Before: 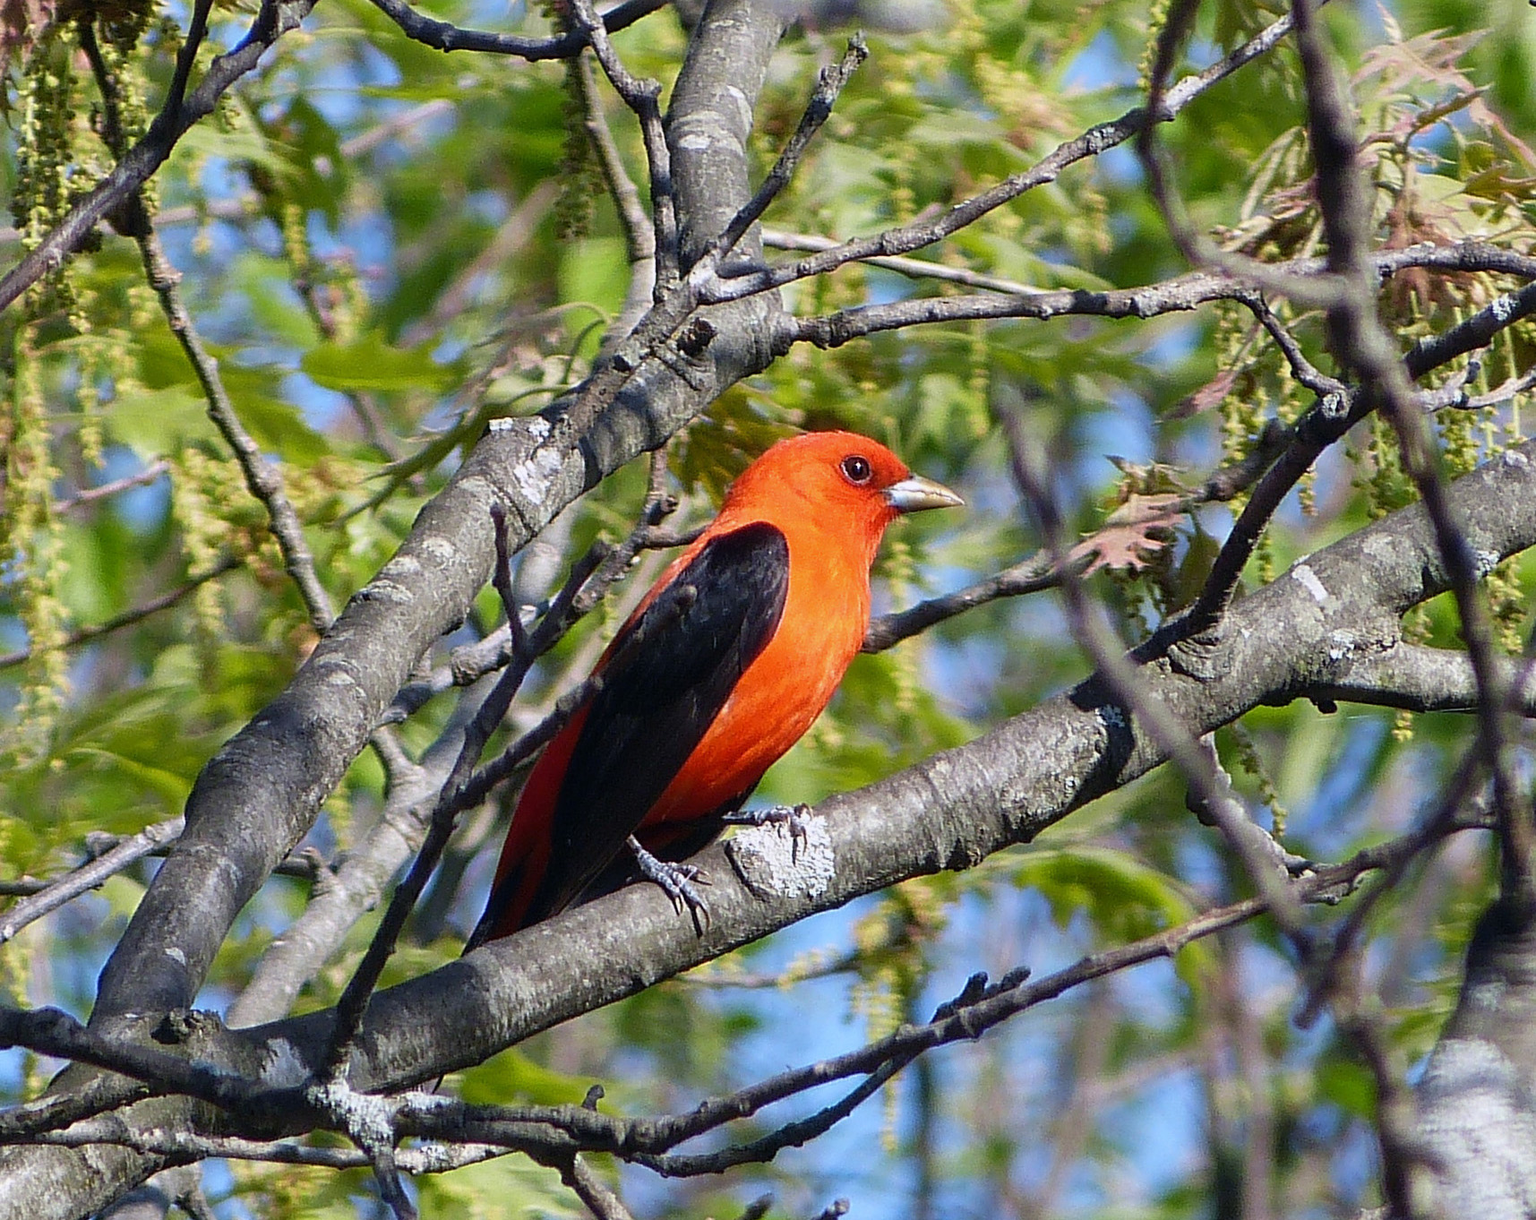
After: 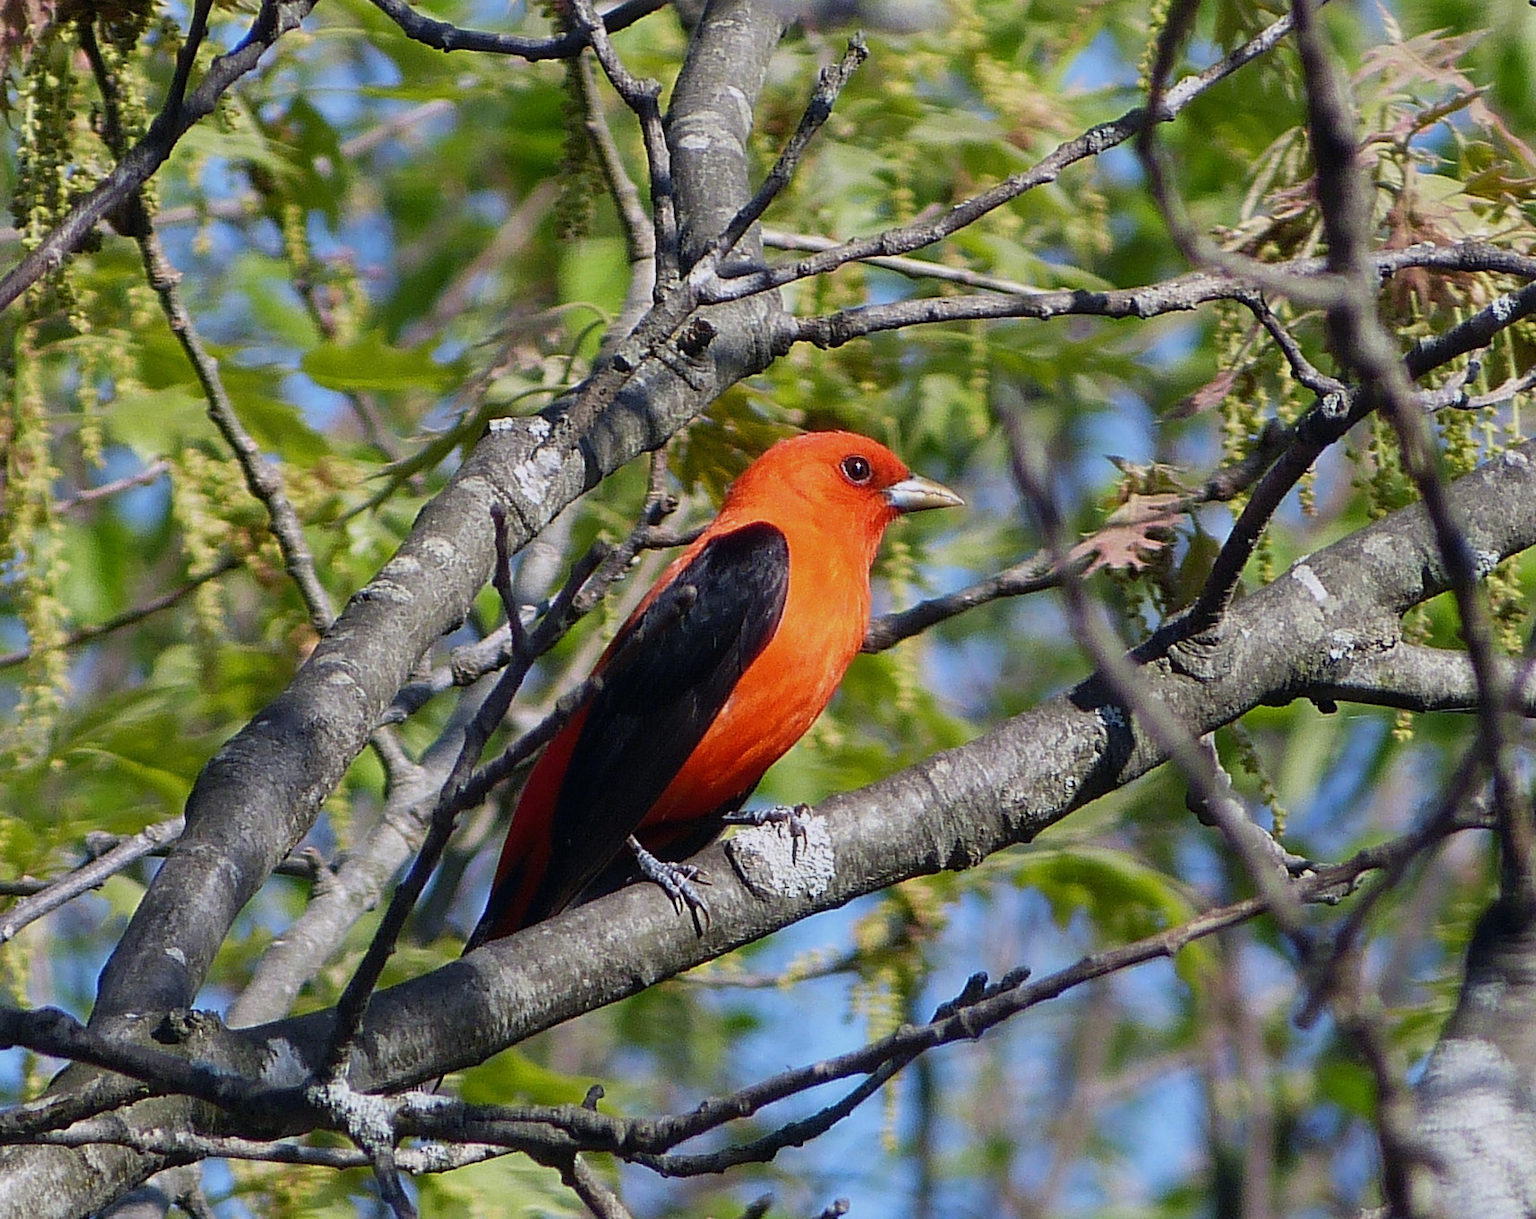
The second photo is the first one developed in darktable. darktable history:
exposure: exposure -0.256 EV, compensate exposure bias true, compensate highlight preservation false
